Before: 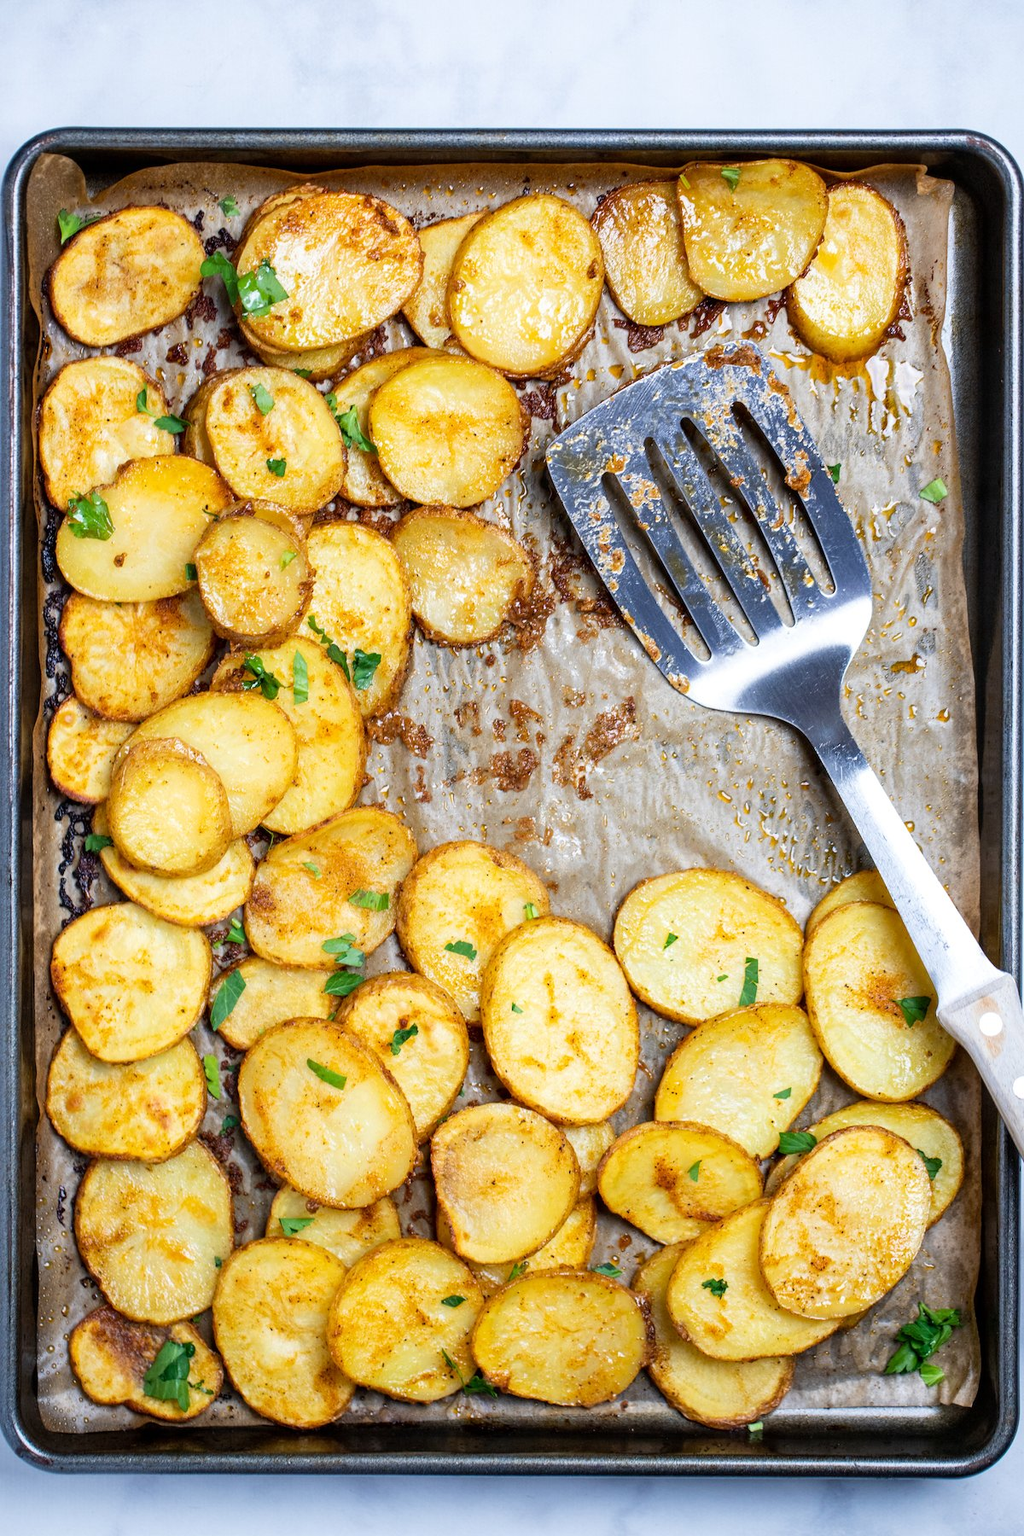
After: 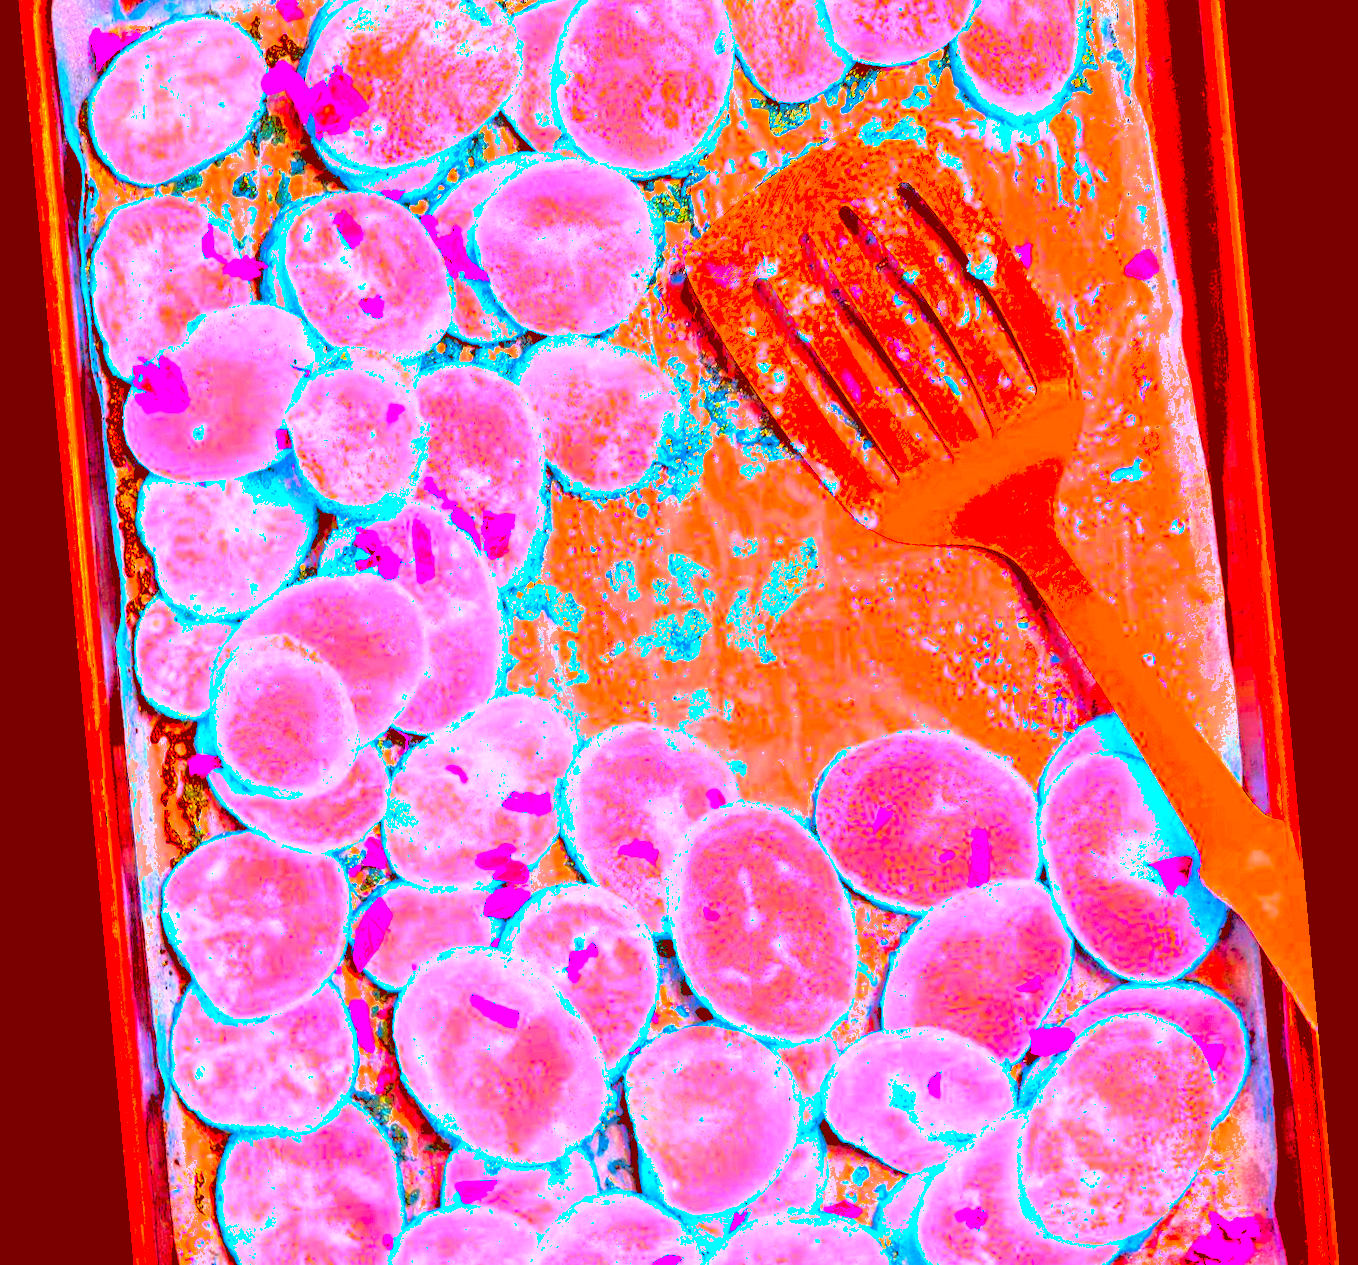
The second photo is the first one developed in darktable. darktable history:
shadows and highlights: on, module defaults
tone curve: curves: ch0 [(0, 0) (0.234, 0.191) (0.48, 0.534) (0.608, 0.667) (0.725, 0.809) (0.864, 0.922) (1, 1)]; ch1 [(0, 0) (0.453, 0.43) (0.5, 0.5) (0.615, 0.649) (1, 1)]; ch2 [(0, 0) (0.5, 0.5) (0.586, 0.617) (1, 1)], color space Lab, independent channels, preserve colors none
rotate and perspective: rotation -5.2°, automatic cropping off
crop: top 16.727%, bottom 16.727%
fill light: exposure -2 EV, width 8.6
color correction: highlights a* -39.68, highlights b* -40, shadows a* -40, shadows b* -40, saturation -3
rgb levels: levels [[0.027, 0.429, 0.996], [0, 0.5, 1], [0, 0.5, 1]]
exposure: exposure 2 EV, compensate highlight preservation false
